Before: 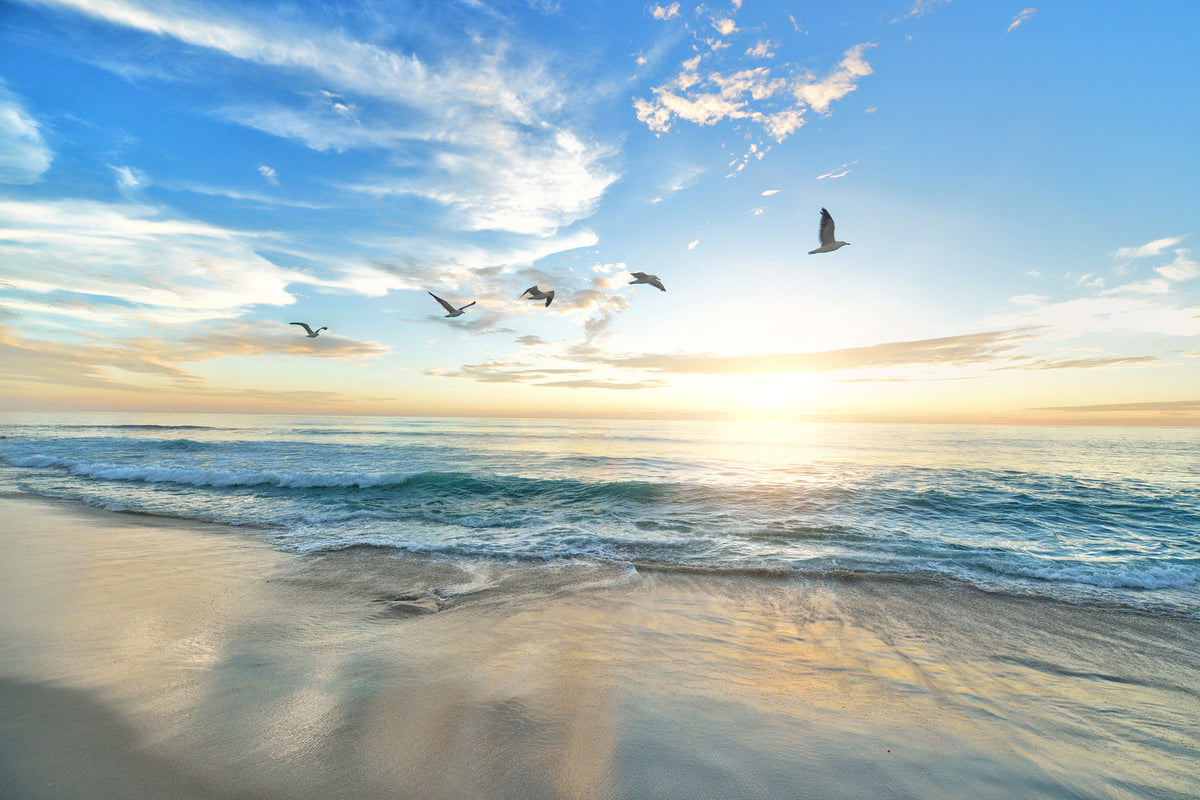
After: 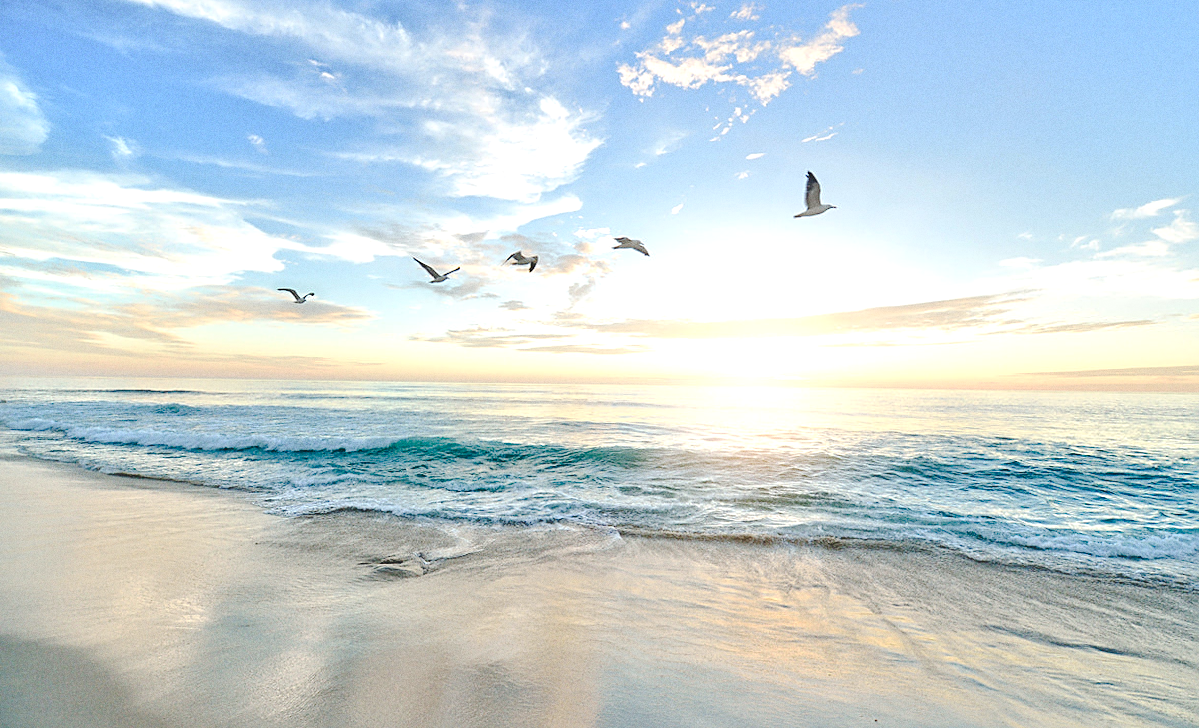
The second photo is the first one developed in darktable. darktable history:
tone curve: curves: ch0 [(0, 0) (0.003, 0.057) (0.011, 0.061) (0.025, 0.065) (0.044, 0.075) (0.069, 0.082) (0.1, 0.09) (0.136, 0.102) (0.177, 0.145) (0.224, 0.195) (0.277, 0.27) (0.335, 0.374) (0.399, 0.486) (0.468, 0.578) (0.543, 0.652) (0.623, 0.717) (0.709, 0.778) (0.801, 0.837) (0.898, 0.909) (1, 1)], preserve colors none
crop and rotate: top 5.609%, bottom 5.609%
rotate and perspective: lens shift (horizontal) -0.055, automatic cropping off
sharpen: on, module defaults
exposure: black level correction 0, exposure 0.3 EV, compensate highlight preservation false
grain: coarseness 0.09 ISO
